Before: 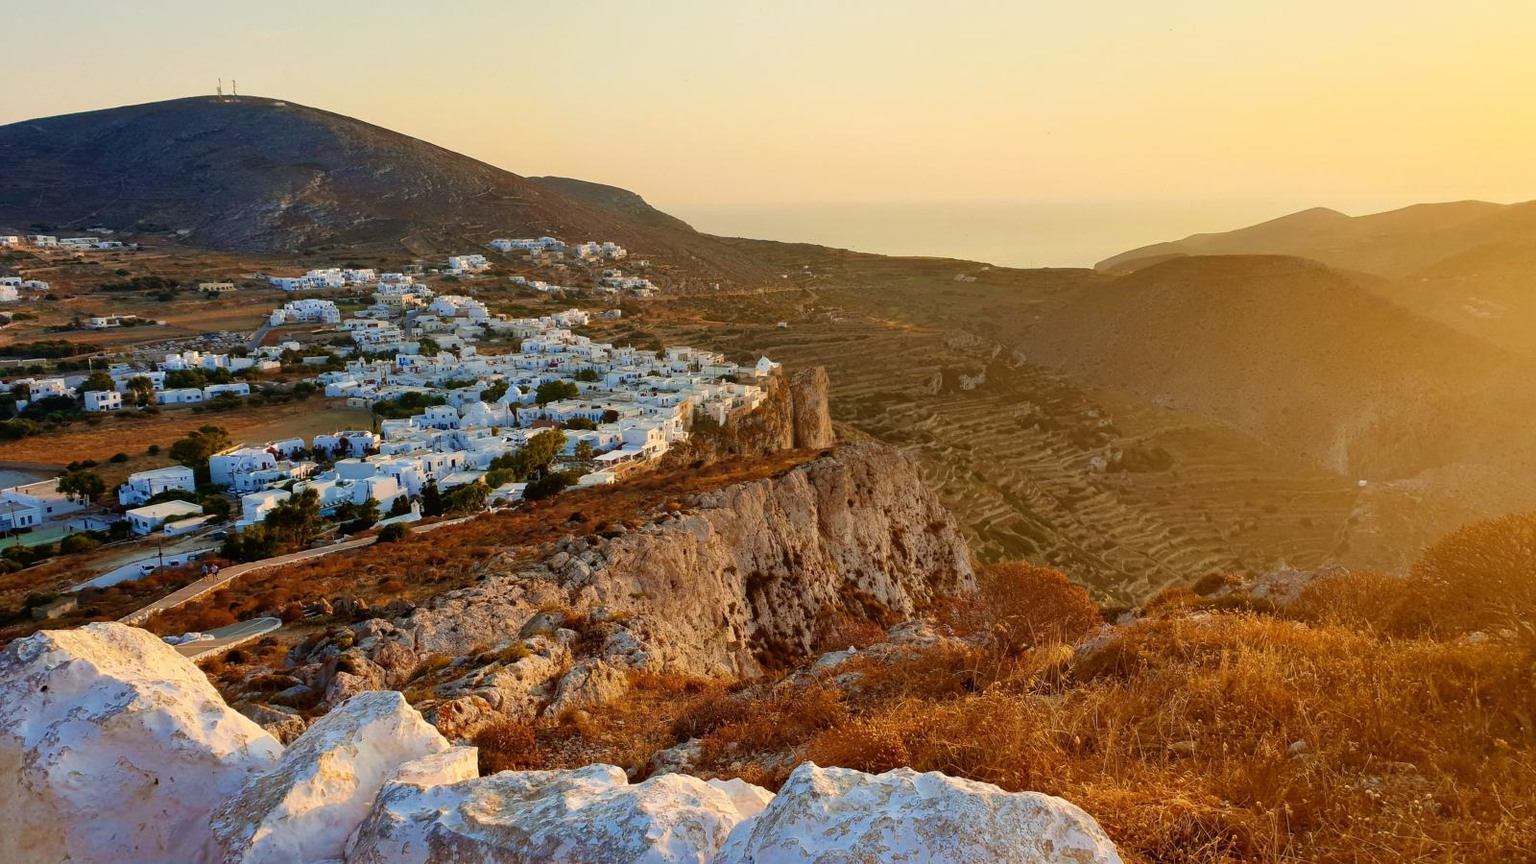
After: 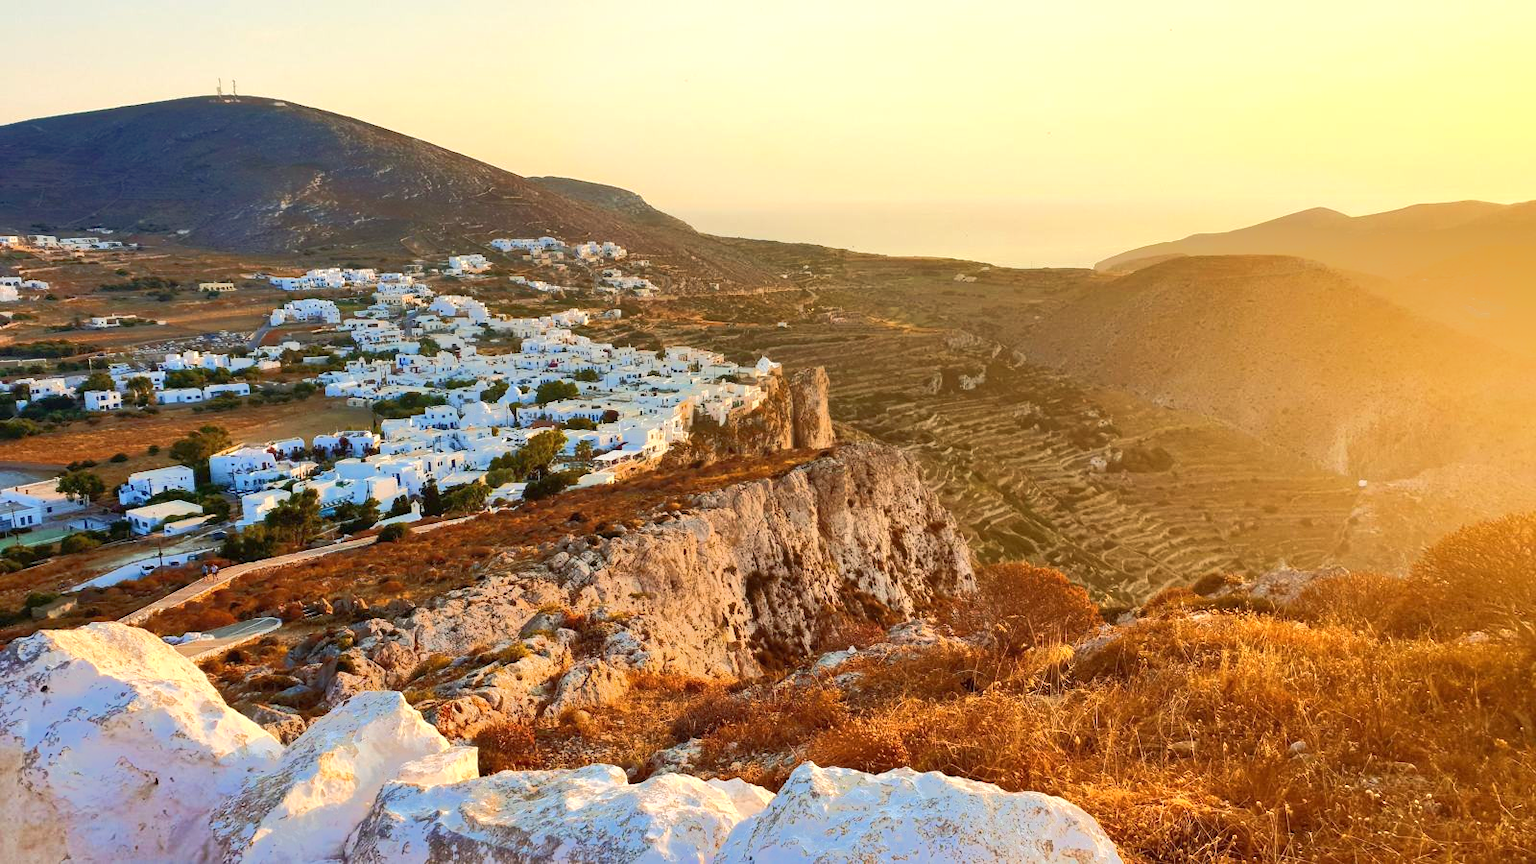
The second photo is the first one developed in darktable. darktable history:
exposure: black level correction 0, exposure 0.9 EV, compensate highlight preservation false
tone equalizer: -7 EV -0.63 EV, -6 EV 1 EV, -5 EV -0.45 EV, -4 EV 0.43 EV, -3 EV 0.41 EV, -2 EV 0.15 EV, -1 EV -0.15 EV, +0 EV -0.39 EV, smoothing diameter 25%, edges refinement/feathering 10, preserve details guided filter
